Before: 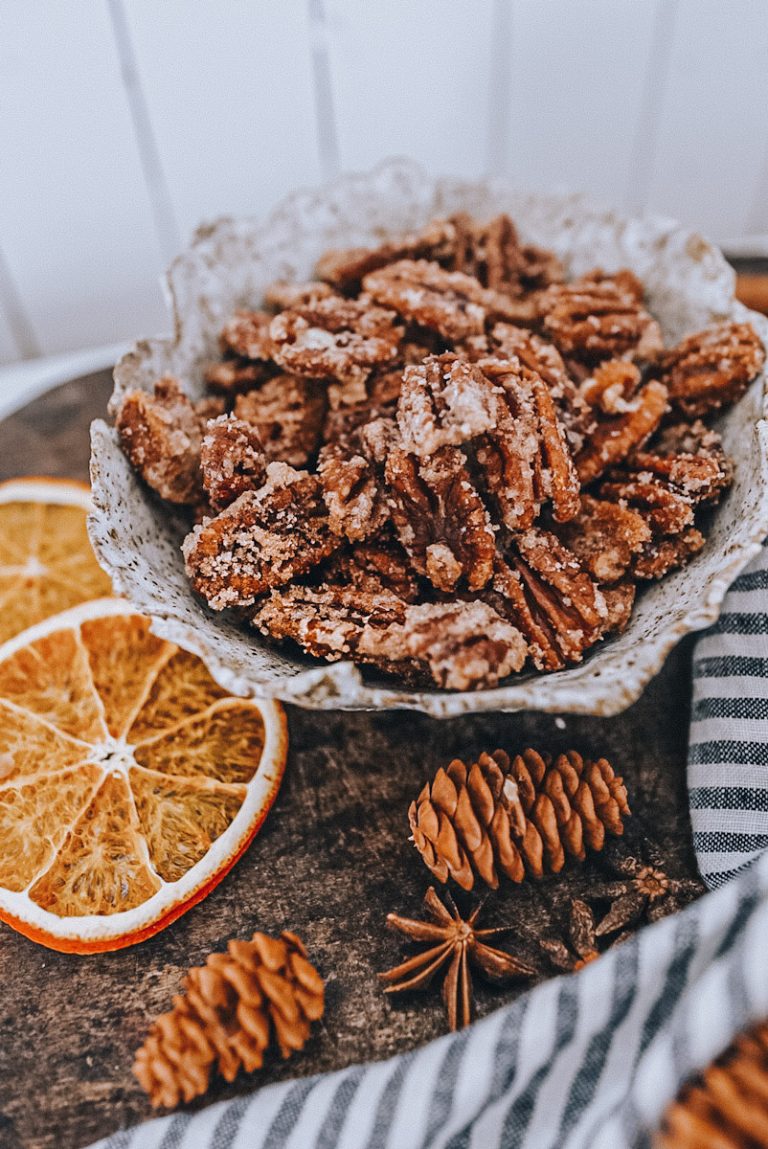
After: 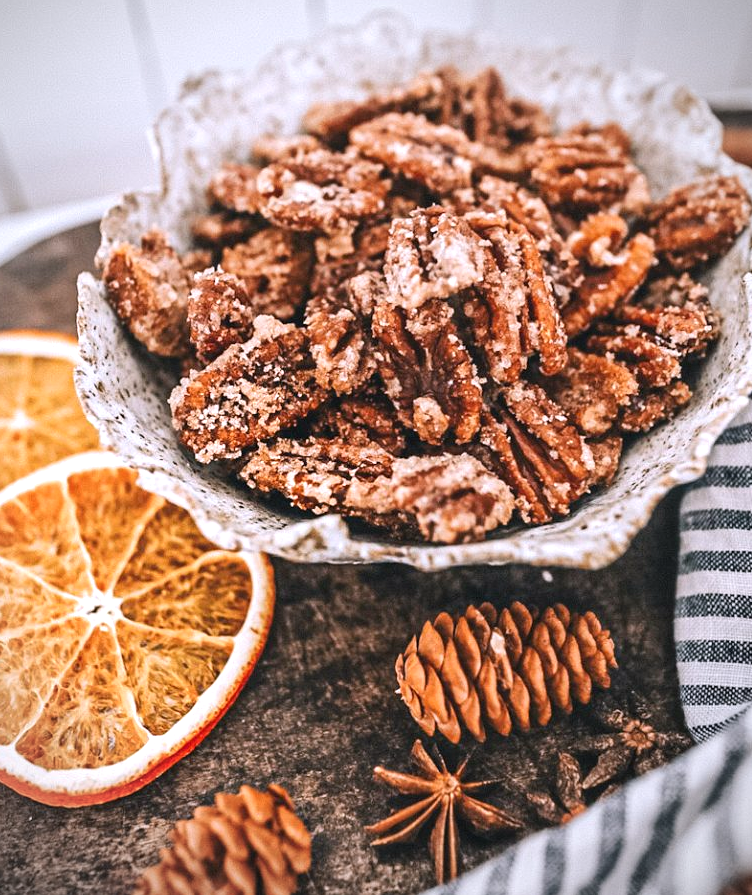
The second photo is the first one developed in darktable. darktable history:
crop and rotate: left 1.814%, top 12.818%, right 0.25%, bottom 9.225%
vignetting: on, module defaults
exposure: black level correction 0, exposure 0.7 EV, compensate exposure bias true, compensate highlight preservation false
color correction: highlights a* 3.12, highlights b* -1.55, shadows a* -0.101, shadows b* 2.52, saturation 0.98
